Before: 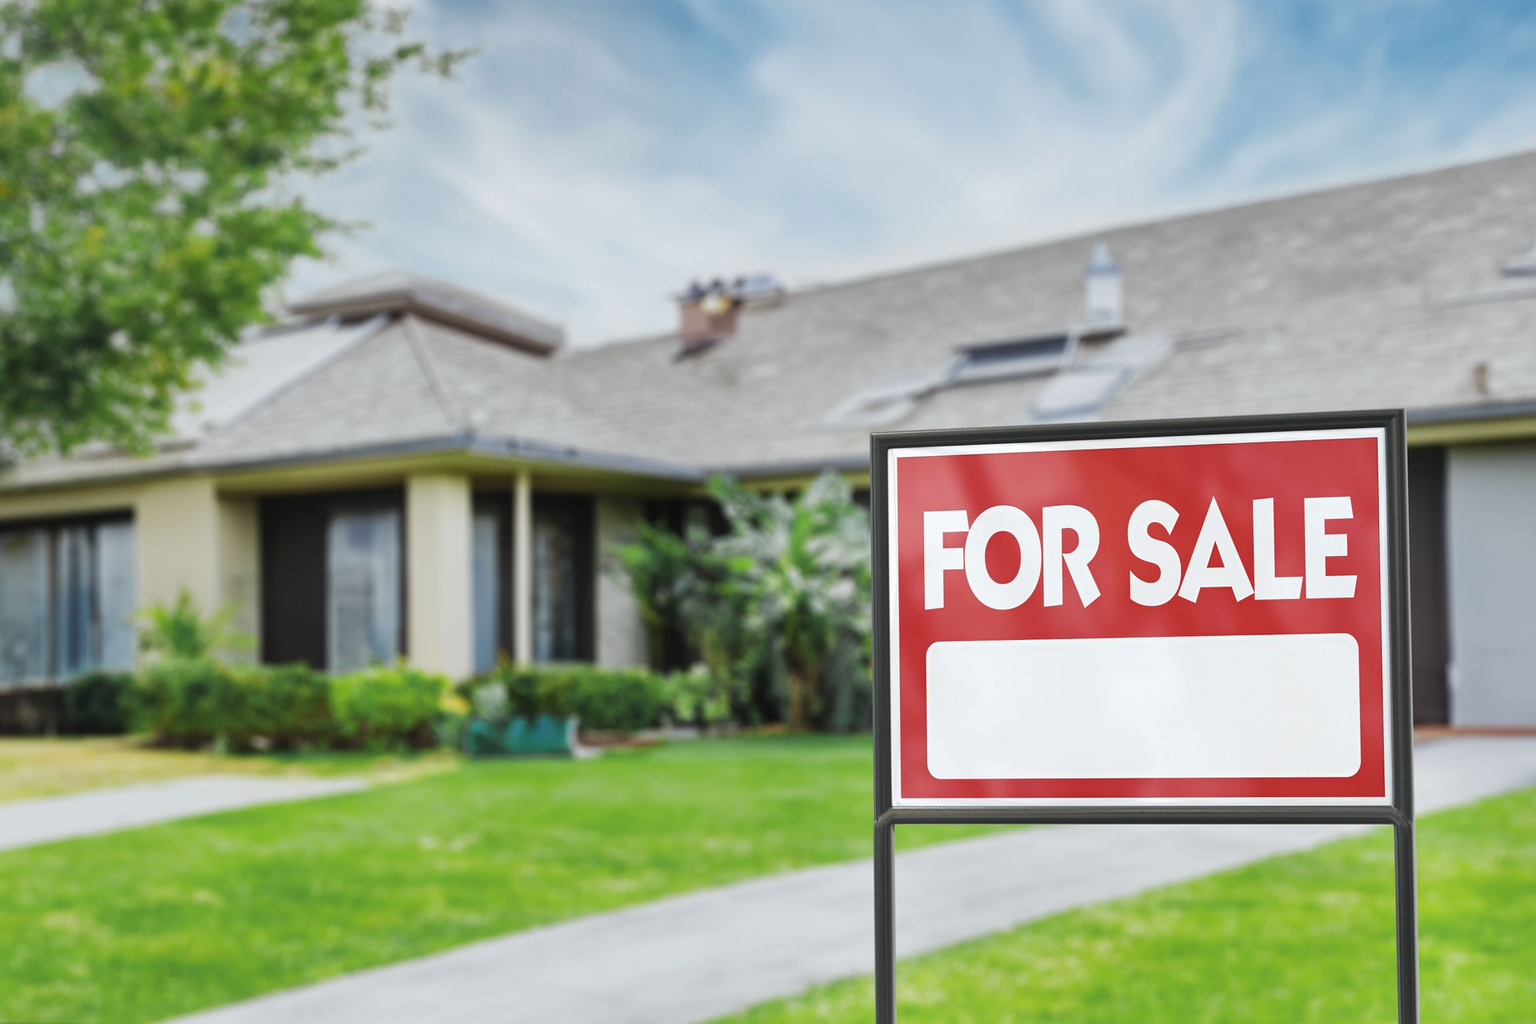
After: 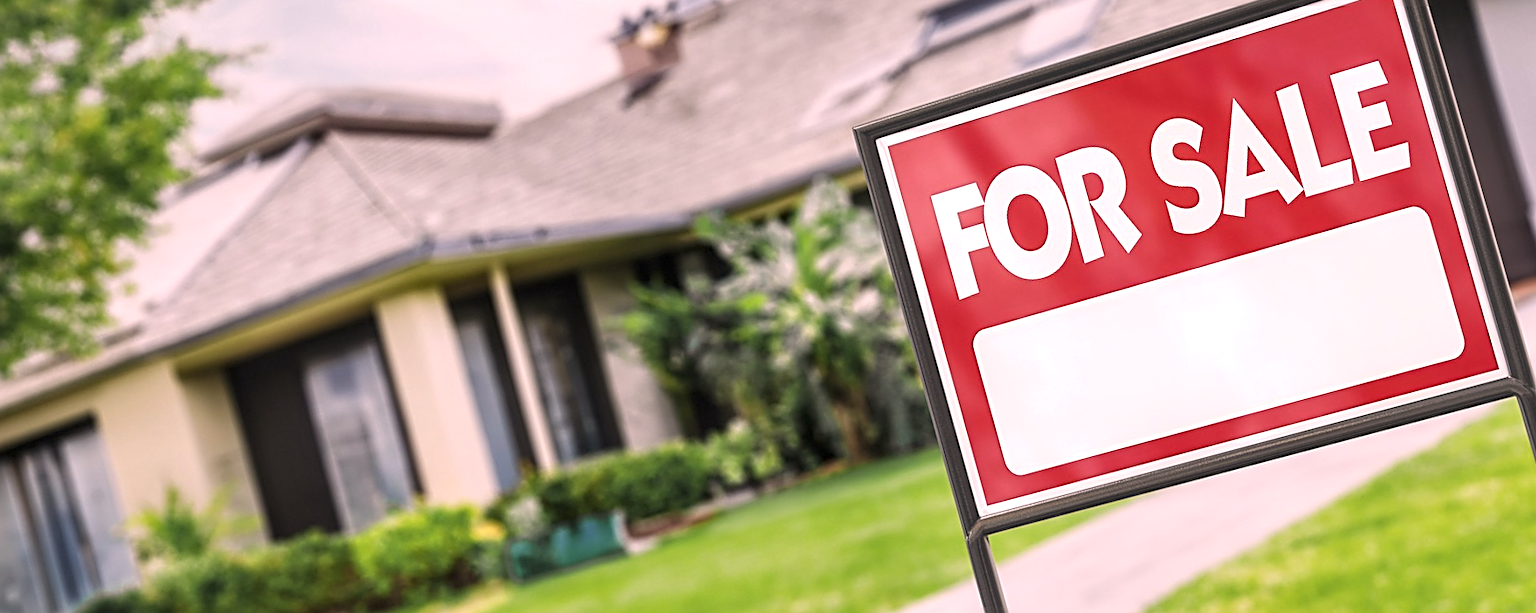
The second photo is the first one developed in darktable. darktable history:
shadows and highlights: shadows 0, highlights 40
exposure: exposure 0.2 EV, compensate highlight preservation false
rotate and perspective: rotation -14.8°, crop left 0.1, crop right 0.903, crop top 0.25, crop bottom 0.748
sharpen: radius 2.543, amount 0.636
local contrast: detail 130%
crop and rotate: top 18.507%
color correction: highlights a* 14.52, highlights b* 4.84
